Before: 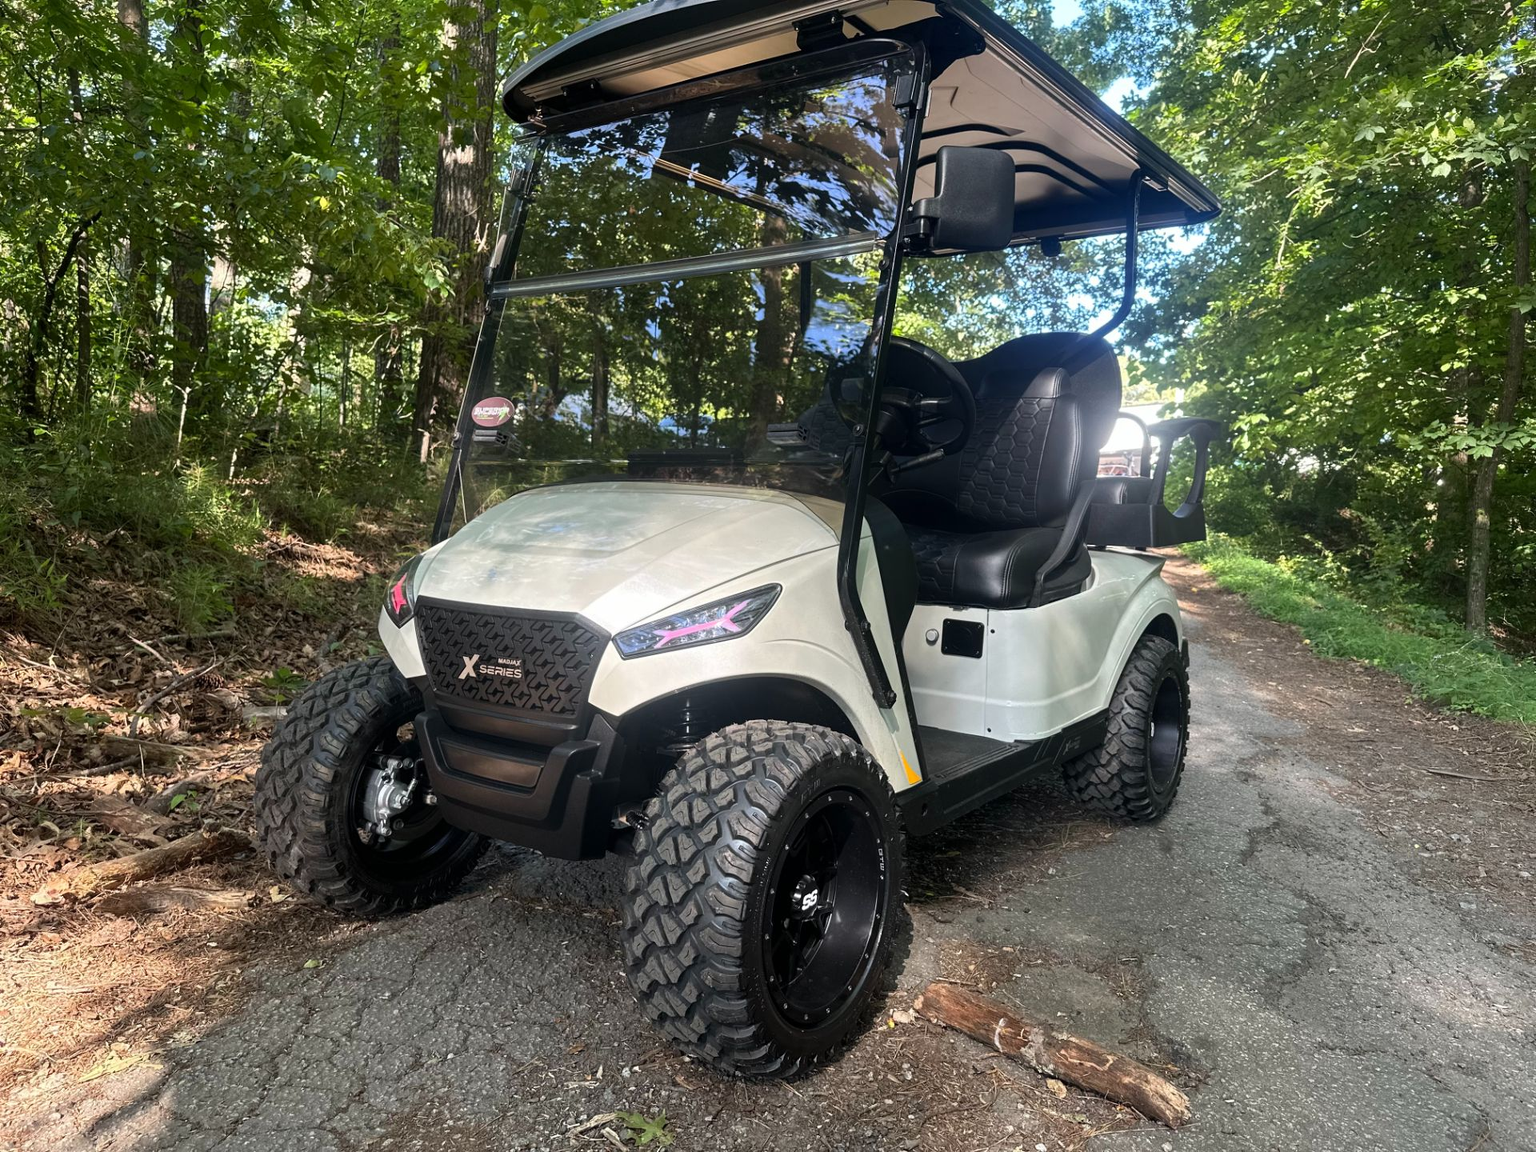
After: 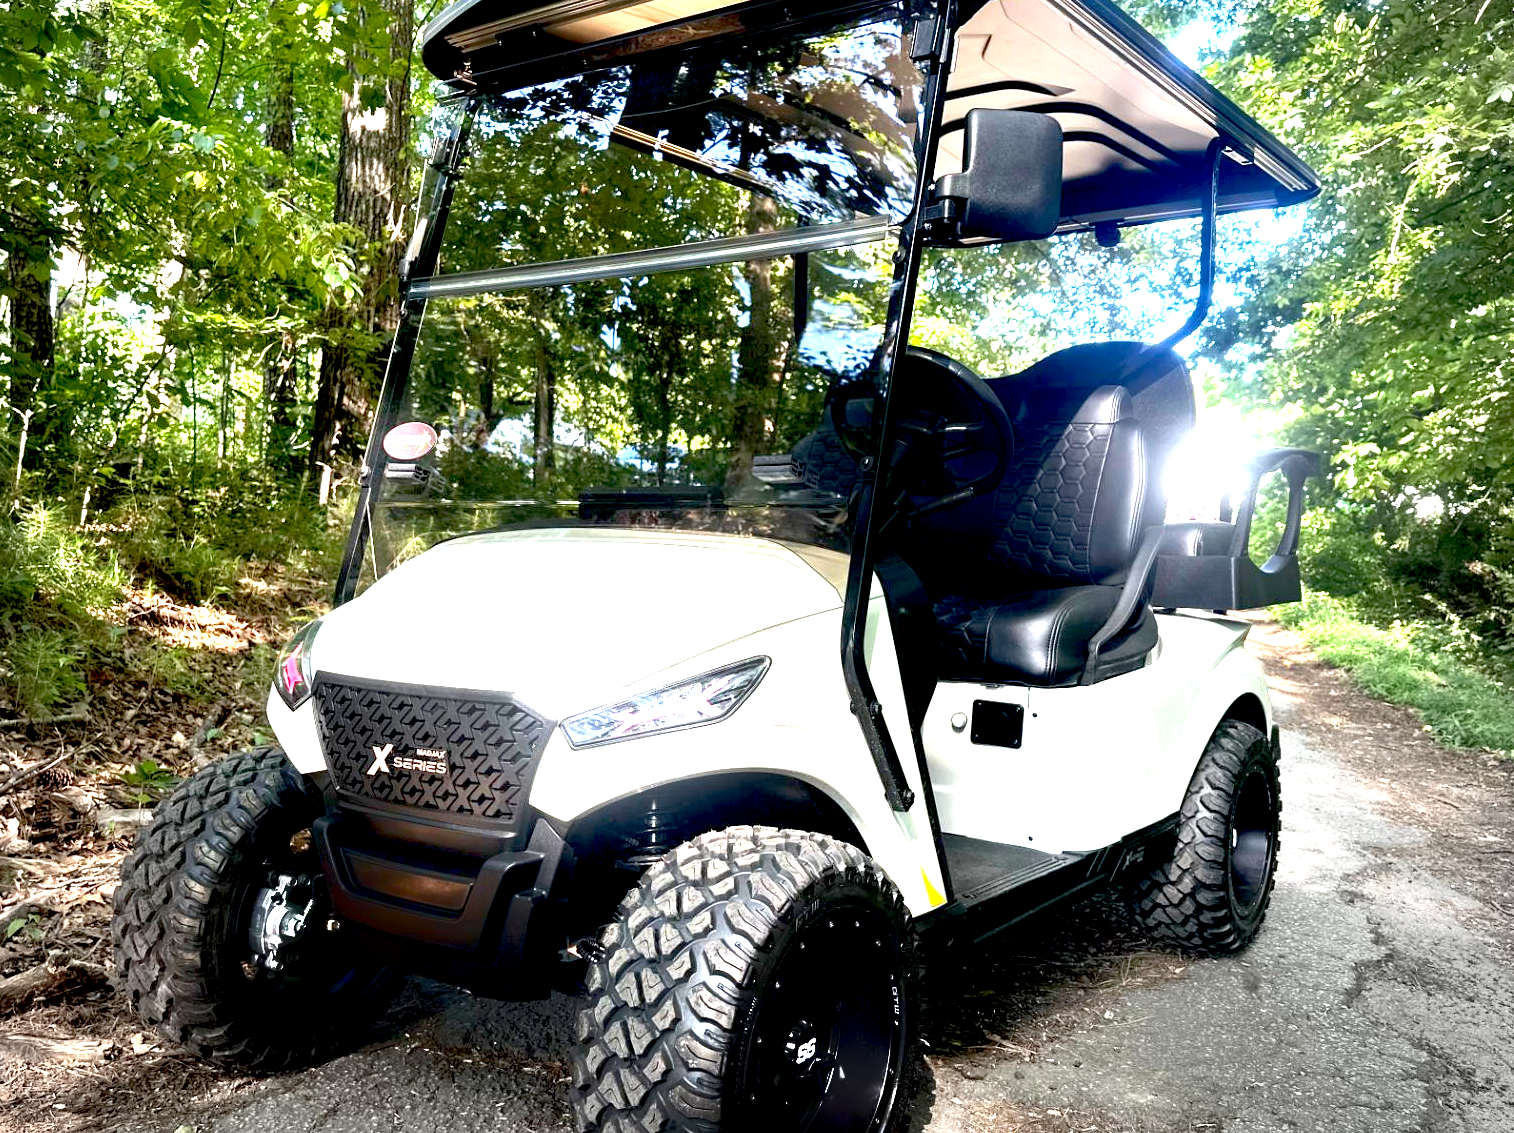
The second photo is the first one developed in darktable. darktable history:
shadows and highlights: shadows -86.28, highlights -37.44, highlights color adjustment 42.52%, soften with gaussian
crop and rotate: left 10.762%, top 5.143%, right 10.352%, bottom 16.125%
exposure: black level correction 0.014, exposure 1.781 EV, compensate exposure bias true, compensate highlight preservation false
vignetting: center (-0.068, -0.317)
